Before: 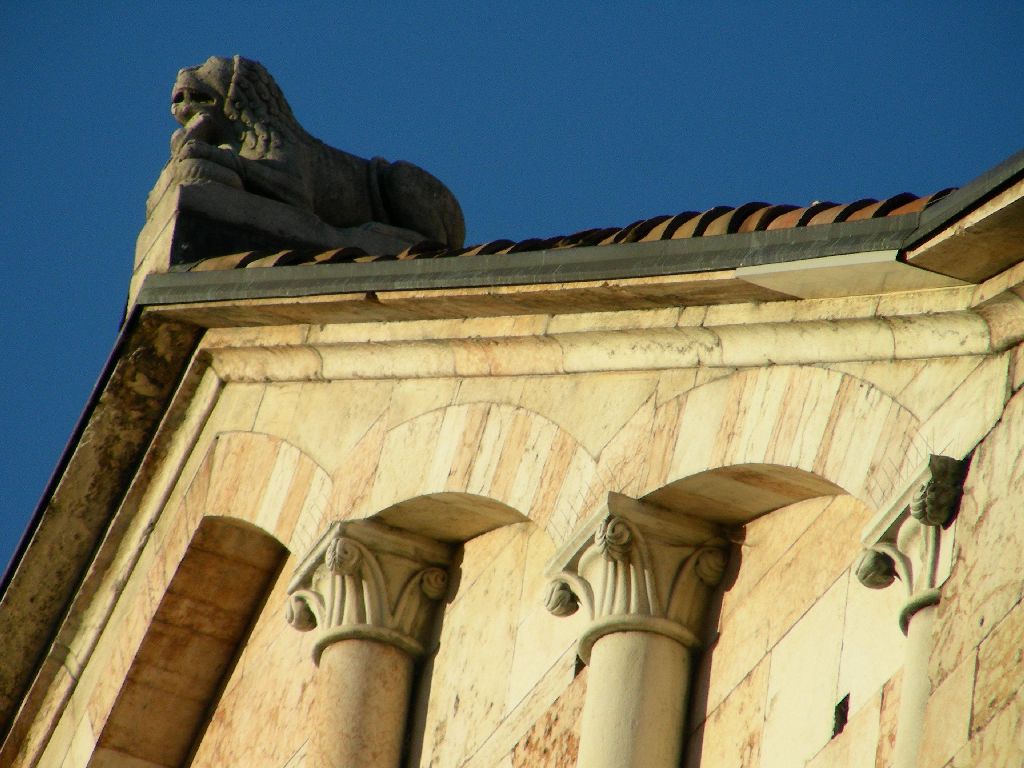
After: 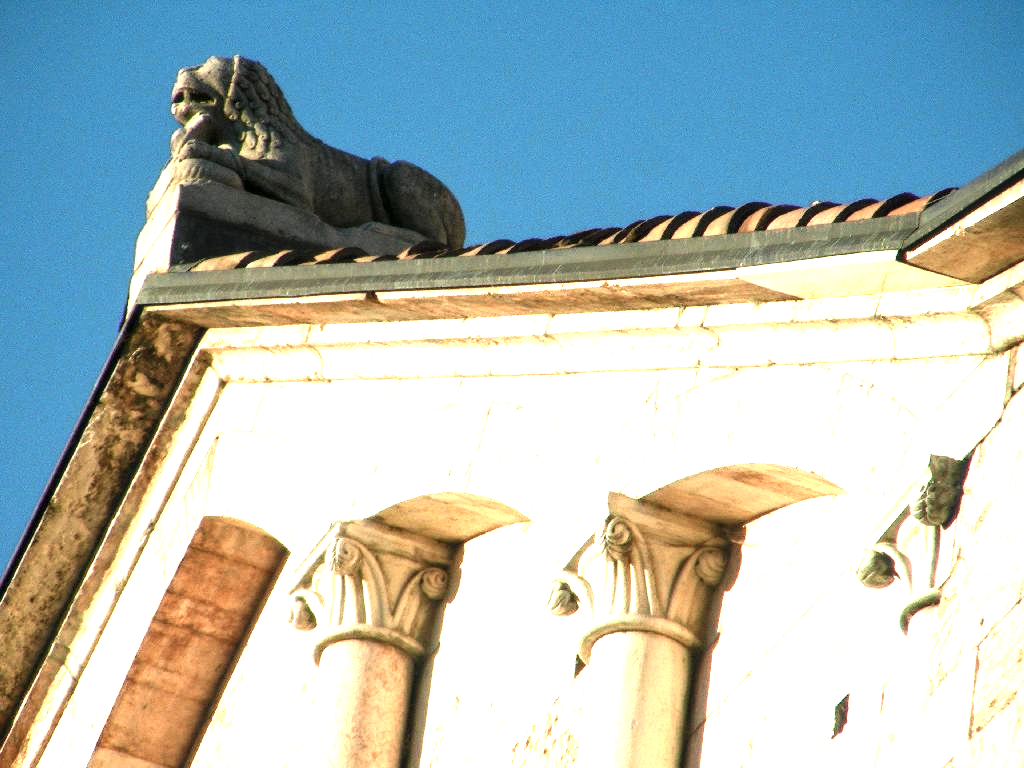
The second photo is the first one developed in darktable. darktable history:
color zones: curves: ch0 [(0.018, 0.548) (0.224, 0.64) (0.425, 0.447) (0.675, 0.575) (0.732, 0.579)]; ch1 [(0.066, 0.487) (0.25, 0.5) (0.404, 0.43) (0.75, 0.421) (0.956, 0.421)]; ch2 [(0.044, 0.561) (0.215, 0.465) (0.399, 0.544) (0.465, 0.548) (0.614, 0.447) (0.724, 0.43) (0.882, 0.623) (0.956, 0.632)]
exposure: black level correction 0, exposure 1.3 EV, compensate highlight preservation false
local contrast: on, module defaults
